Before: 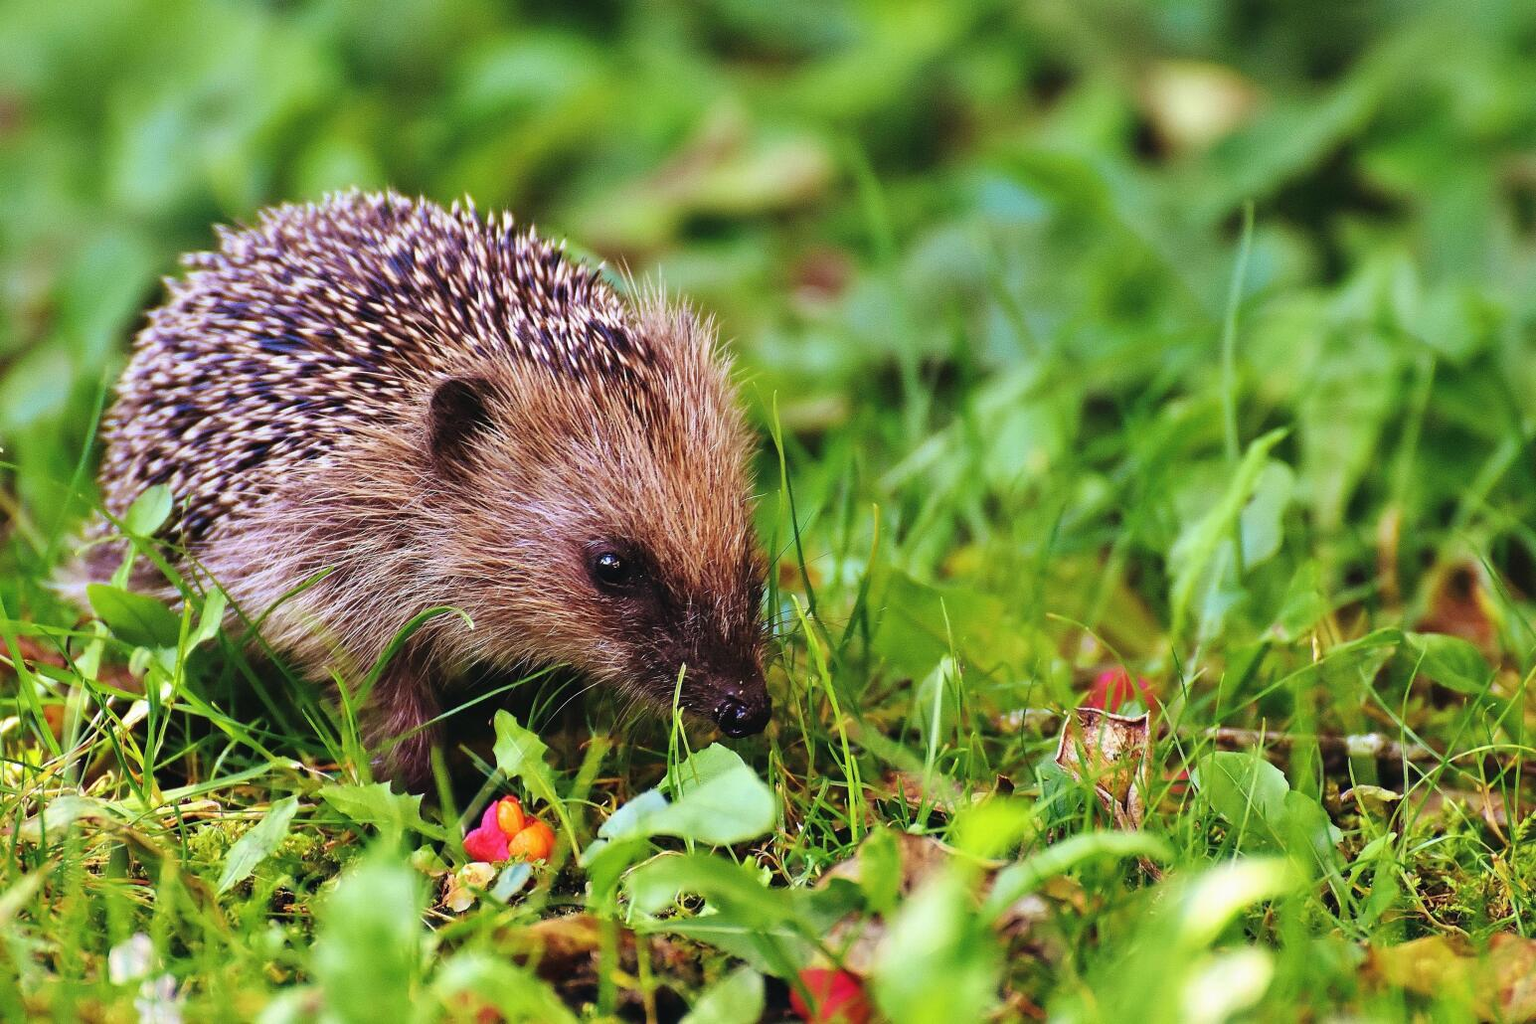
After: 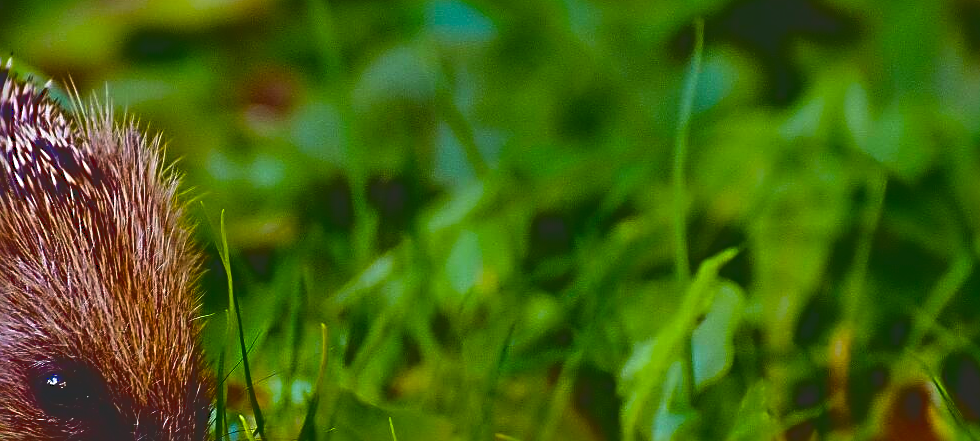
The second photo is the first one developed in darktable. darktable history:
sharpen: radius 3.031, amount 0.762
exposure: black level correction -0.015, exposure -0.53 EV, compensate highlight preservation false
base curve: curves: ch0 [(0, 0.02) (0.083, 0.036) (1, 1)]
color balance rgb: linear chroma grading › global chroma 42.446%, perceptual saturation grading › global saturation 25.546%, global vibrance 9.779%
crop: left 36.086%, top 17.821%, right 0.477%, bottom 39.018%
